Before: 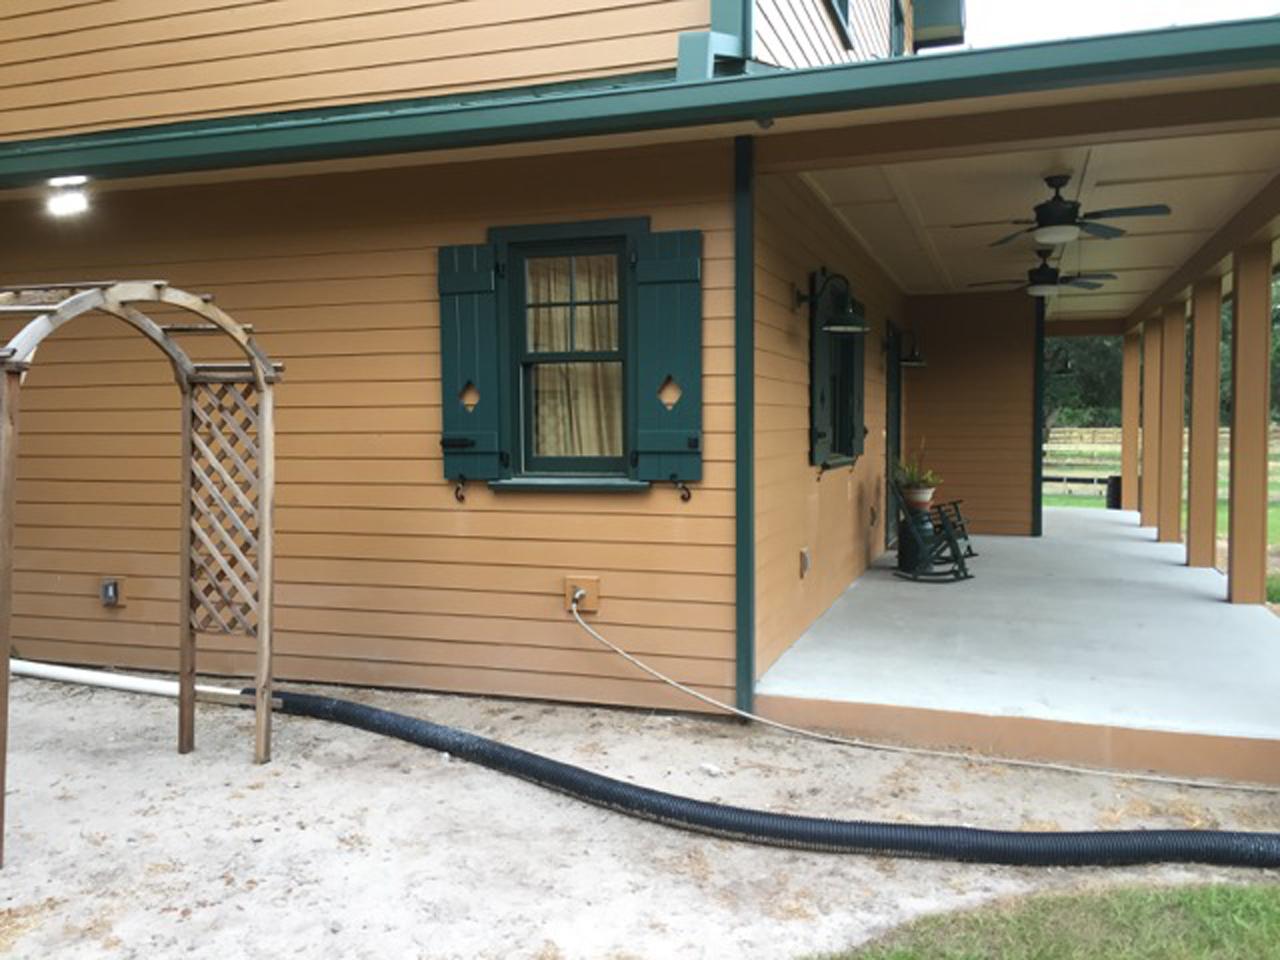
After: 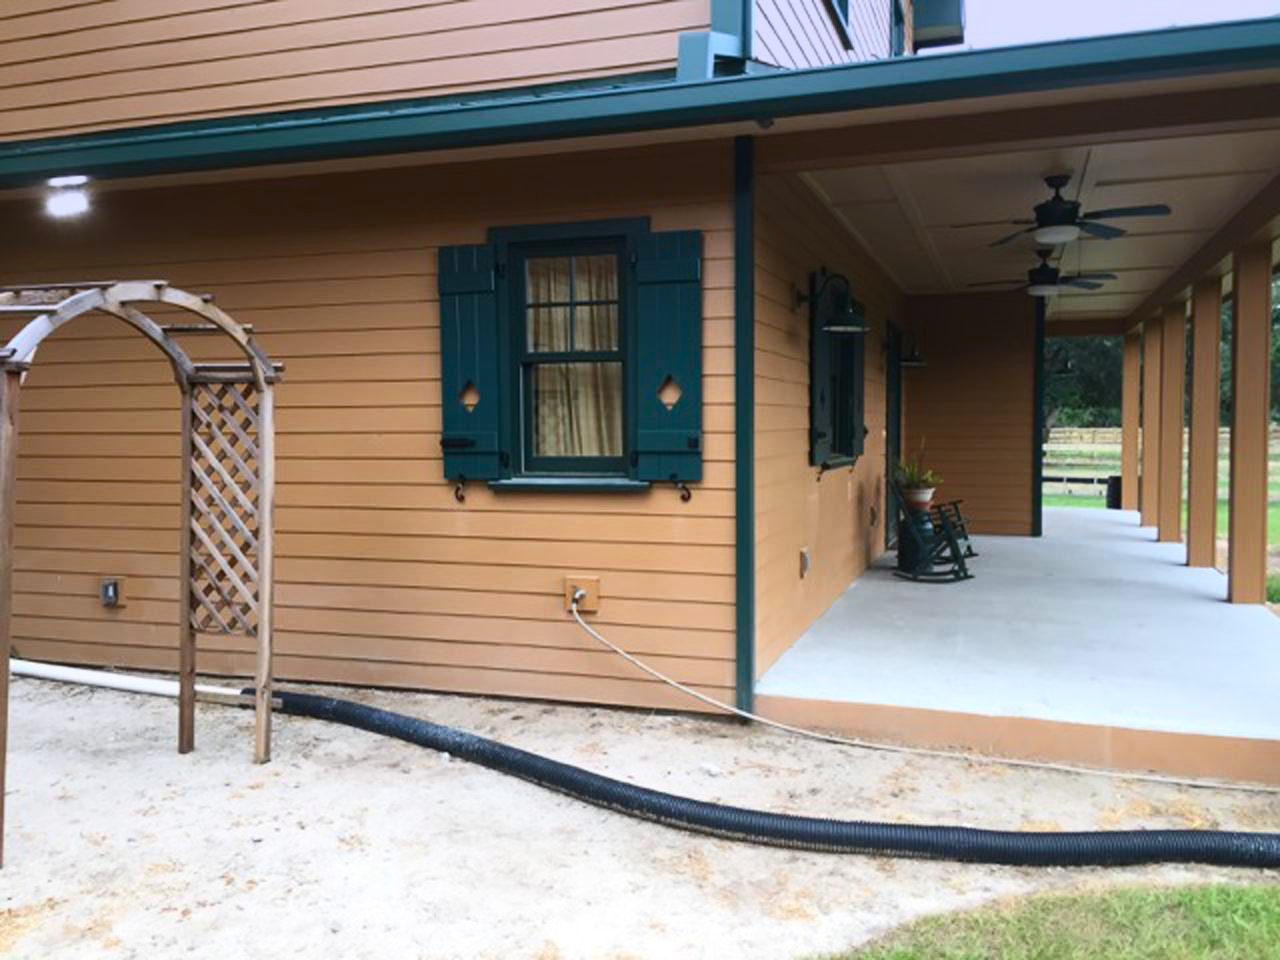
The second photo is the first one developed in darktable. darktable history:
graduated density: hue 238.83°, saturation 50%
contrast brightness saturation: contrast 0.23, brightness 0.1, saturation 0.29
